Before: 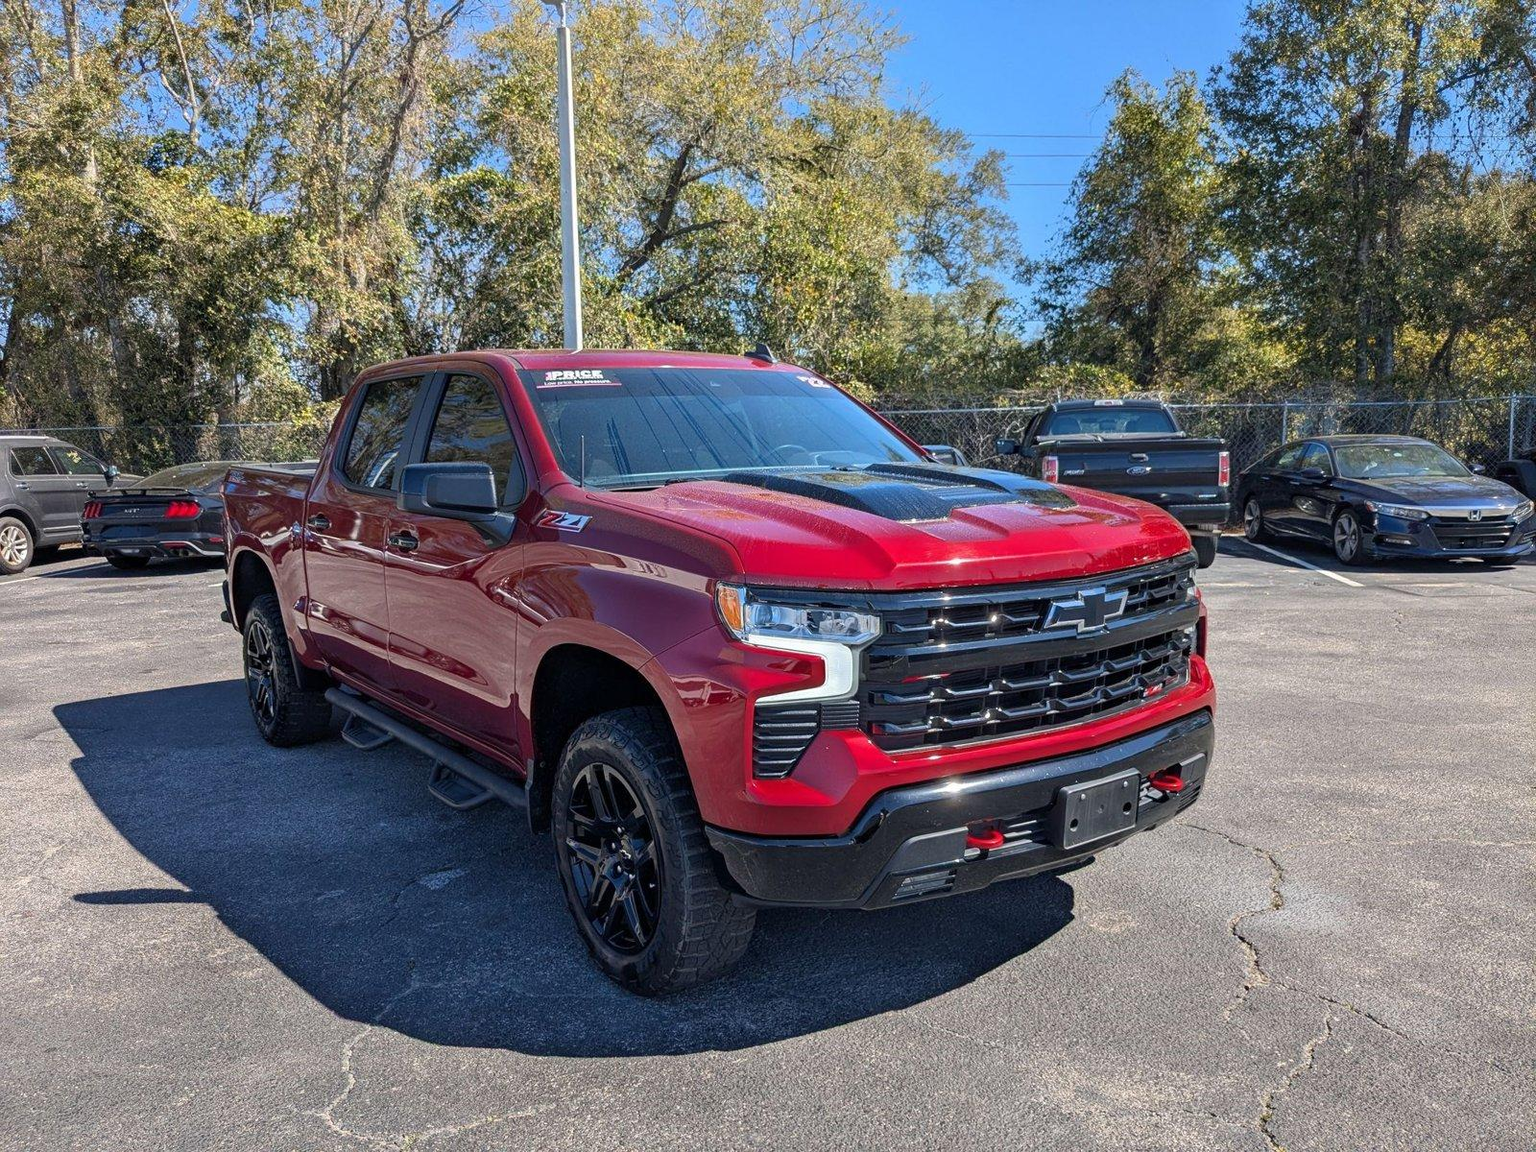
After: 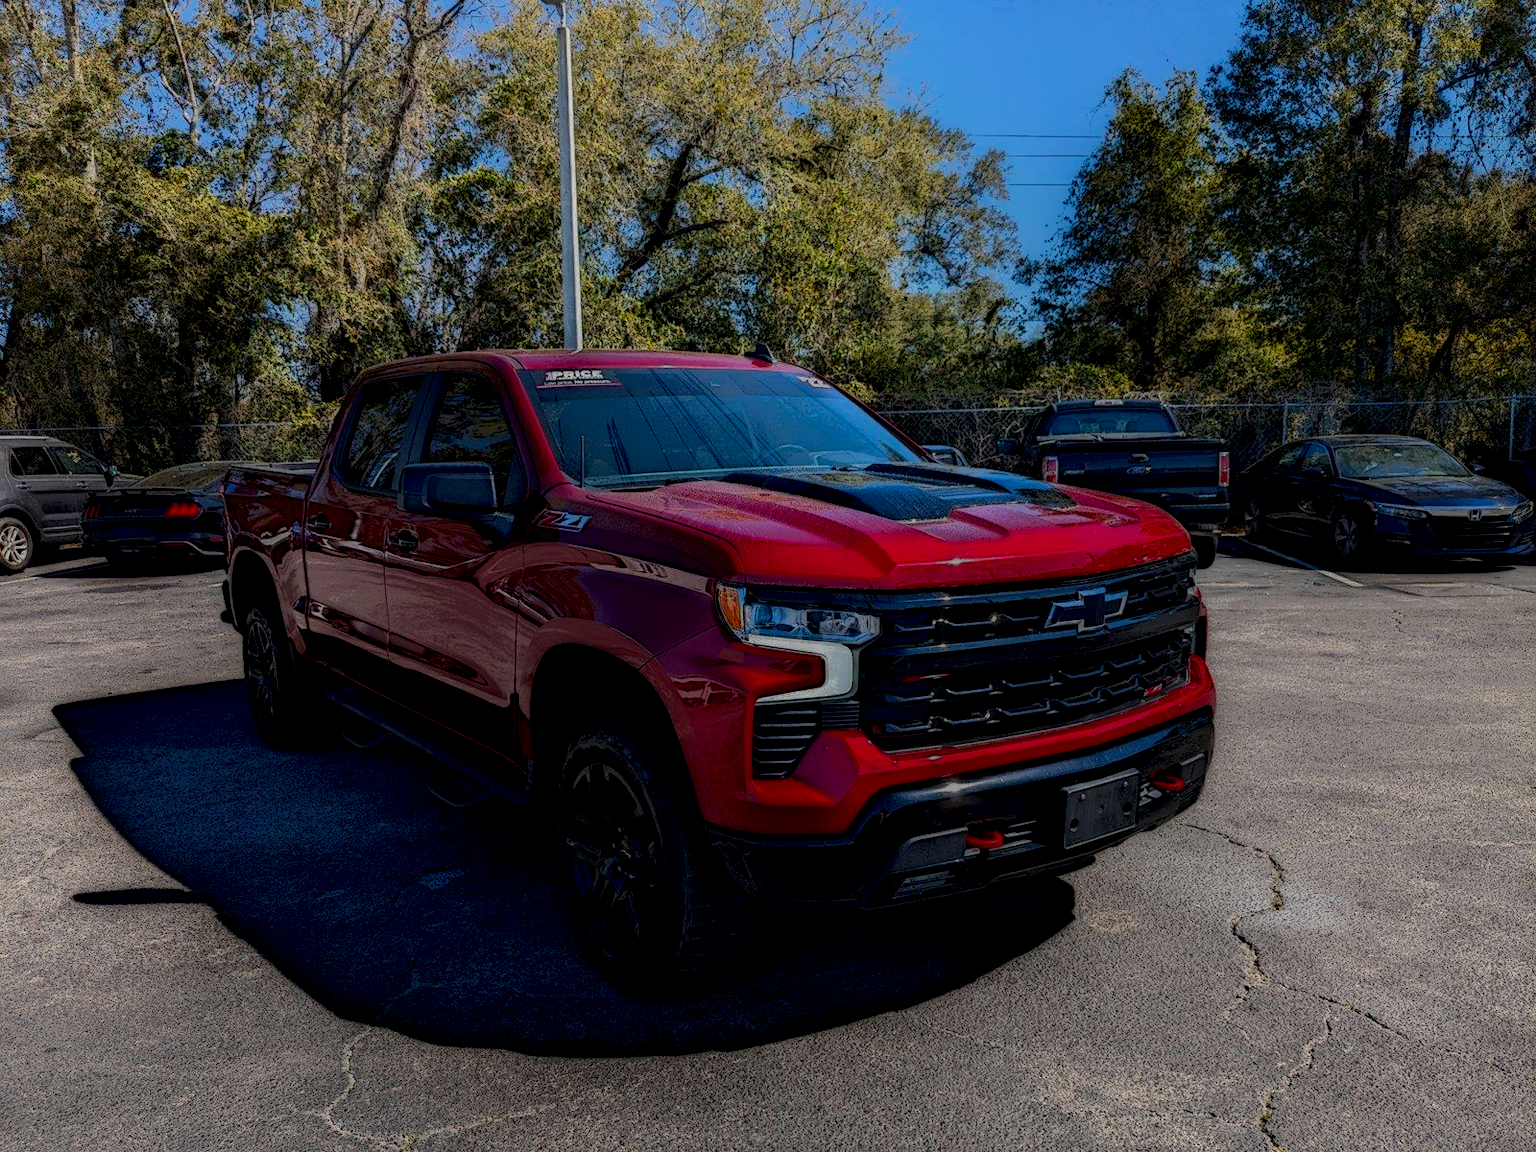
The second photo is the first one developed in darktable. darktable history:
local contrast: highlights 1%, shadows 206%, detail 164%, midtone range 0.003
